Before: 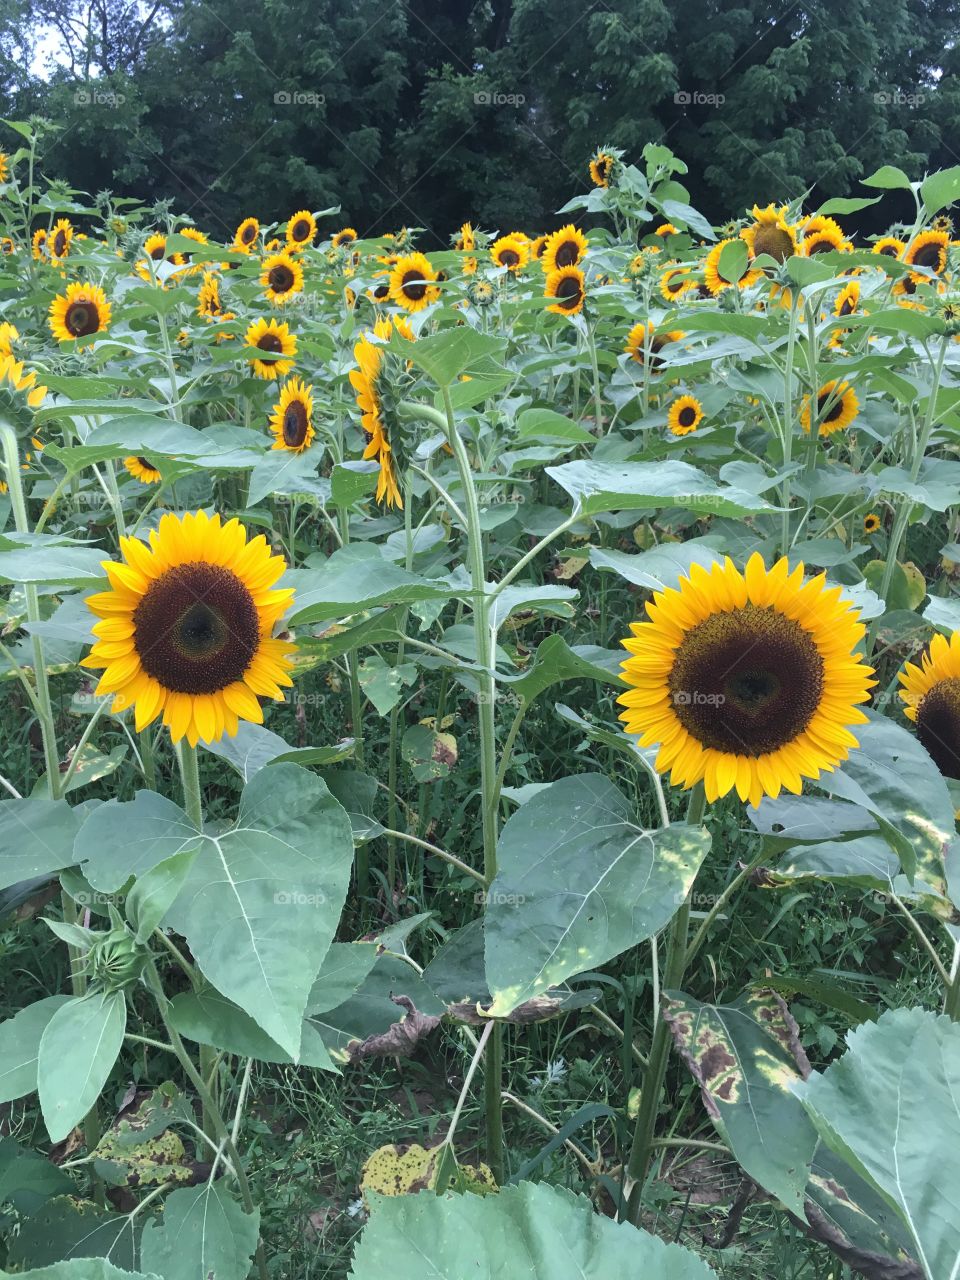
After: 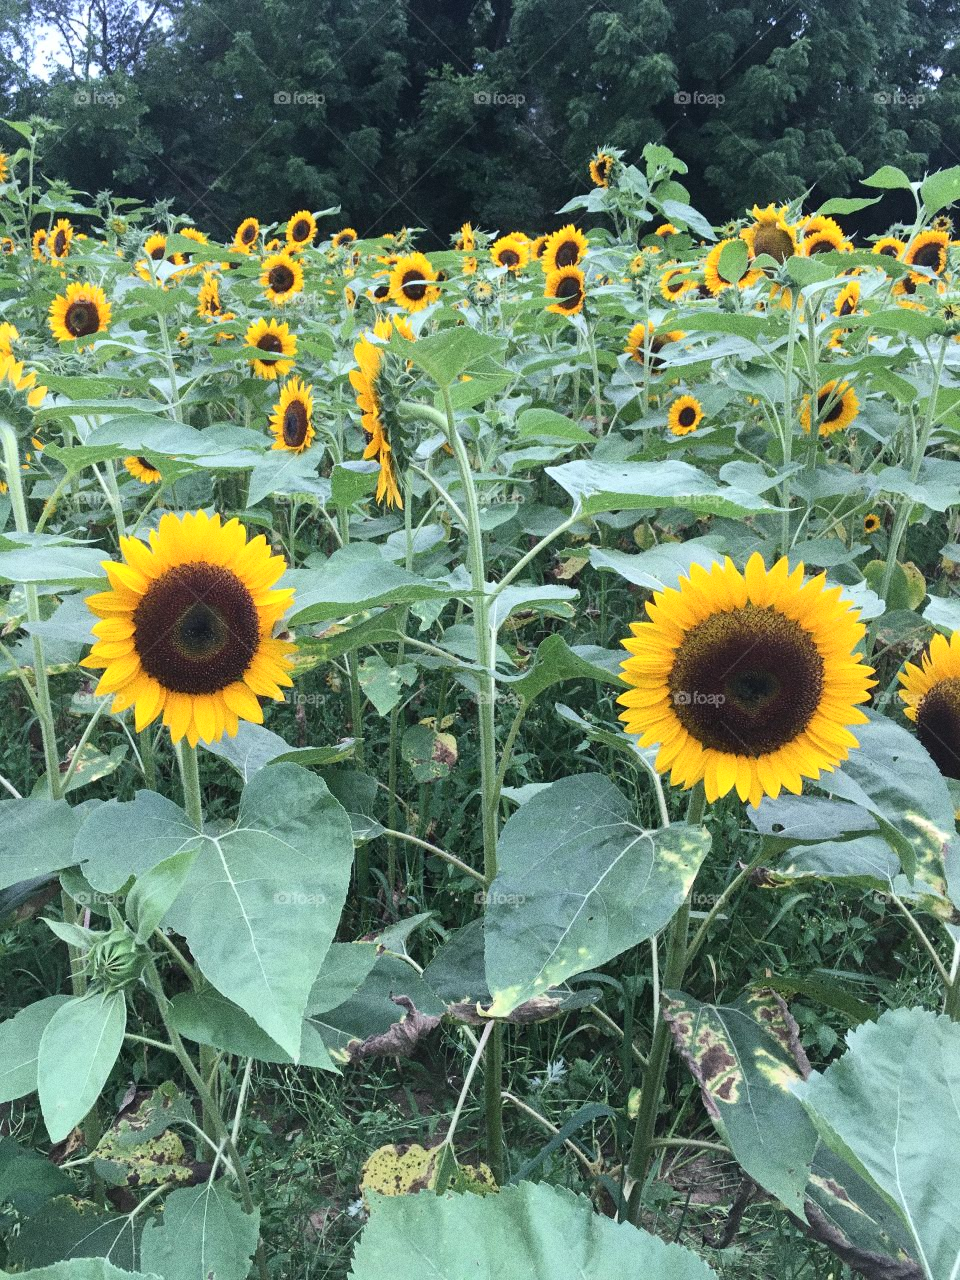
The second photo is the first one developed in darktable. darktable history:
contrast brightness saturation: contrast 0.15, brightness 0.05
grain: coarseness 0.09 ISO, strength 40%
white balance: red 1, blue 1
